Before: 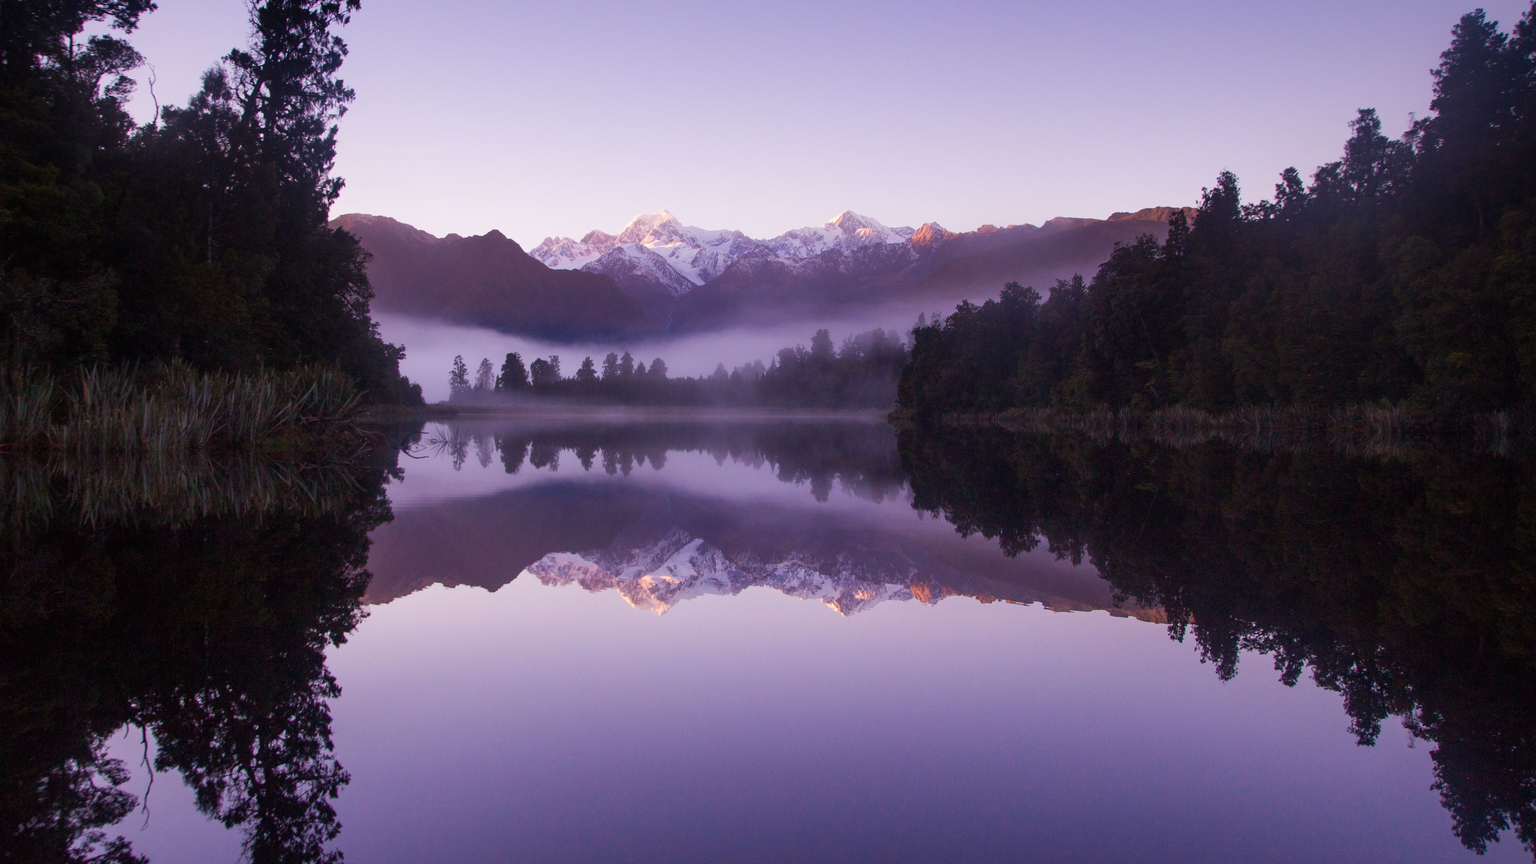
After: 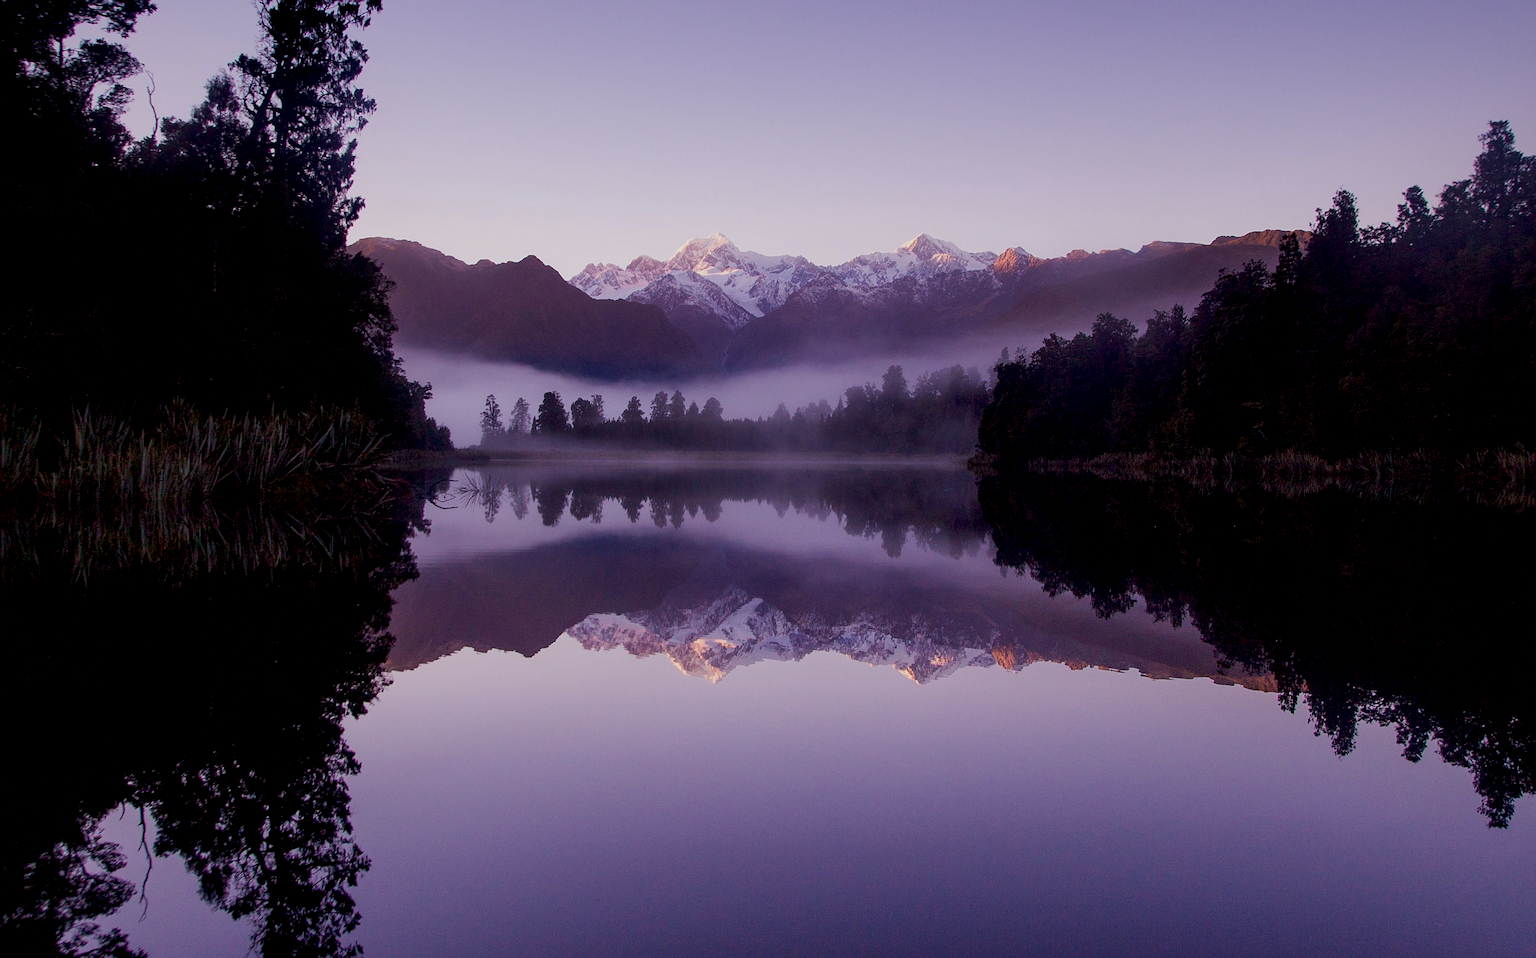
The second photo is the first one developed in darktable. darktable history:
local contrast: highlights 100%, shadows 100%, detail 120%, midtone range 0.2
sharpen: on, module defaults
exposure: black level correction 0.011, exposure -0.478 EV, compensate highlight preservation false
crop and rotate: left 1.088%, right 8.807%
